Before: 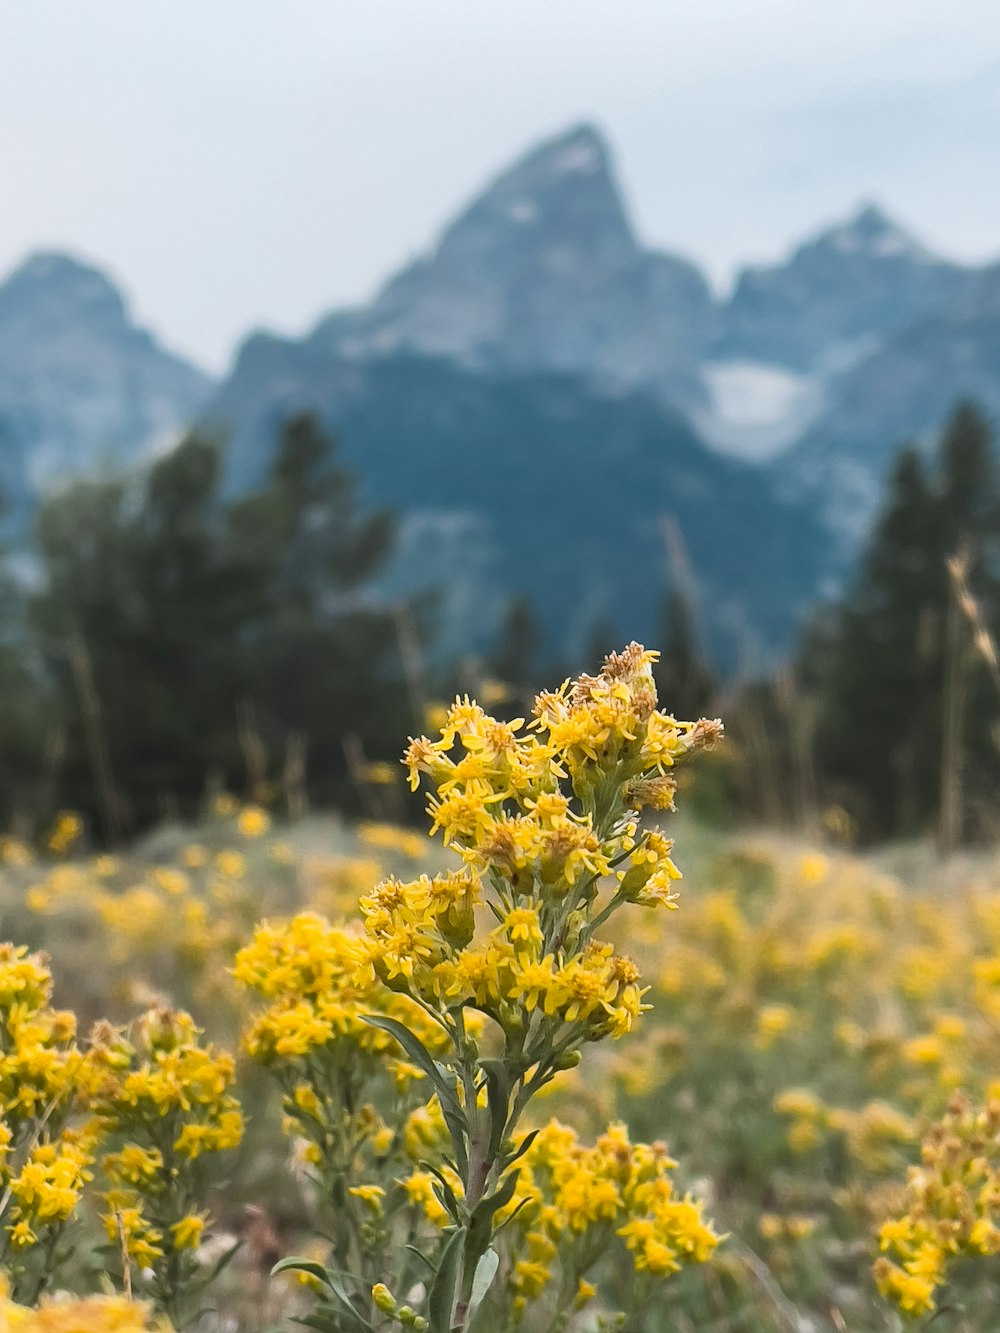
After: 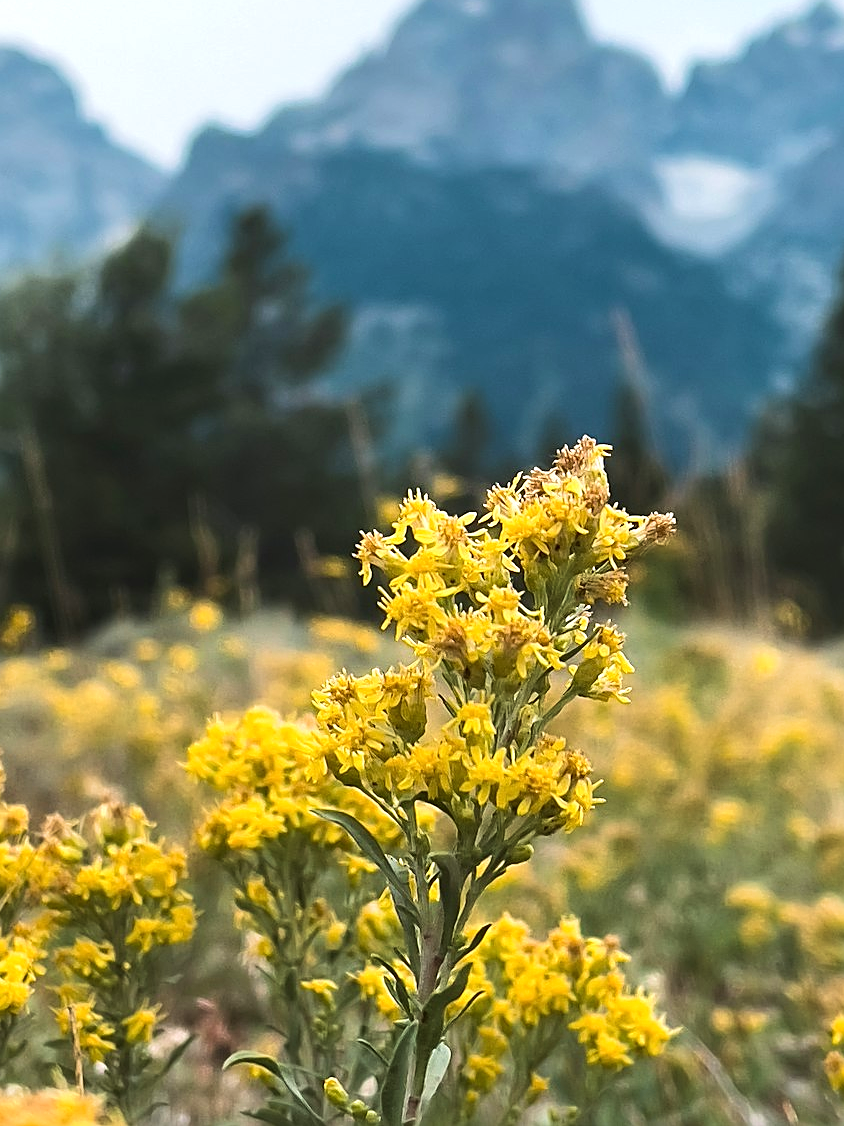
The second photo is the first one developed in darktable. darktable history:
tone equalizer: -8 EV -0.417 EV, -7 EV -0.389 EV, -6 EV -0.333 EV, -5 EV -0.222 EV, -3 EV 0.222 EV, -2 EV 0.333 EV, -1 EV 0.389 EV, +0 EV 0.417 EV, edges refinement/feathering 500, mask exposure compensation -1.57 EV, preserve details no
crop and rotate: left 4.842%, top 15.51%, right 10.668%
velvia: strength 29%
sharpen: on, module defaults
